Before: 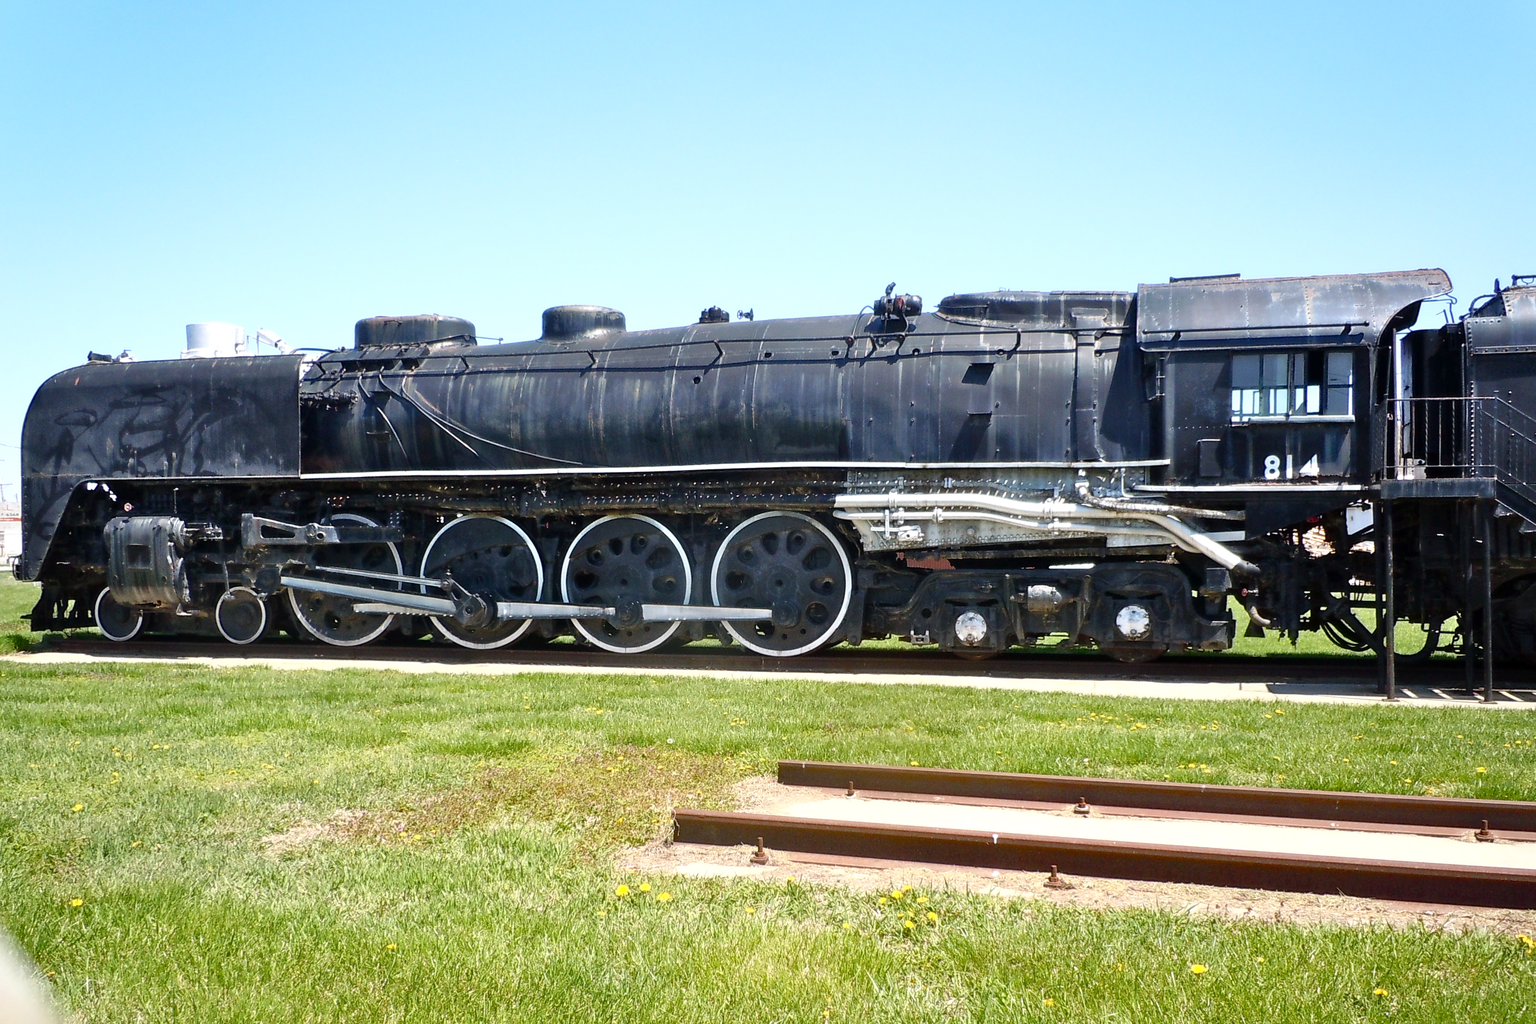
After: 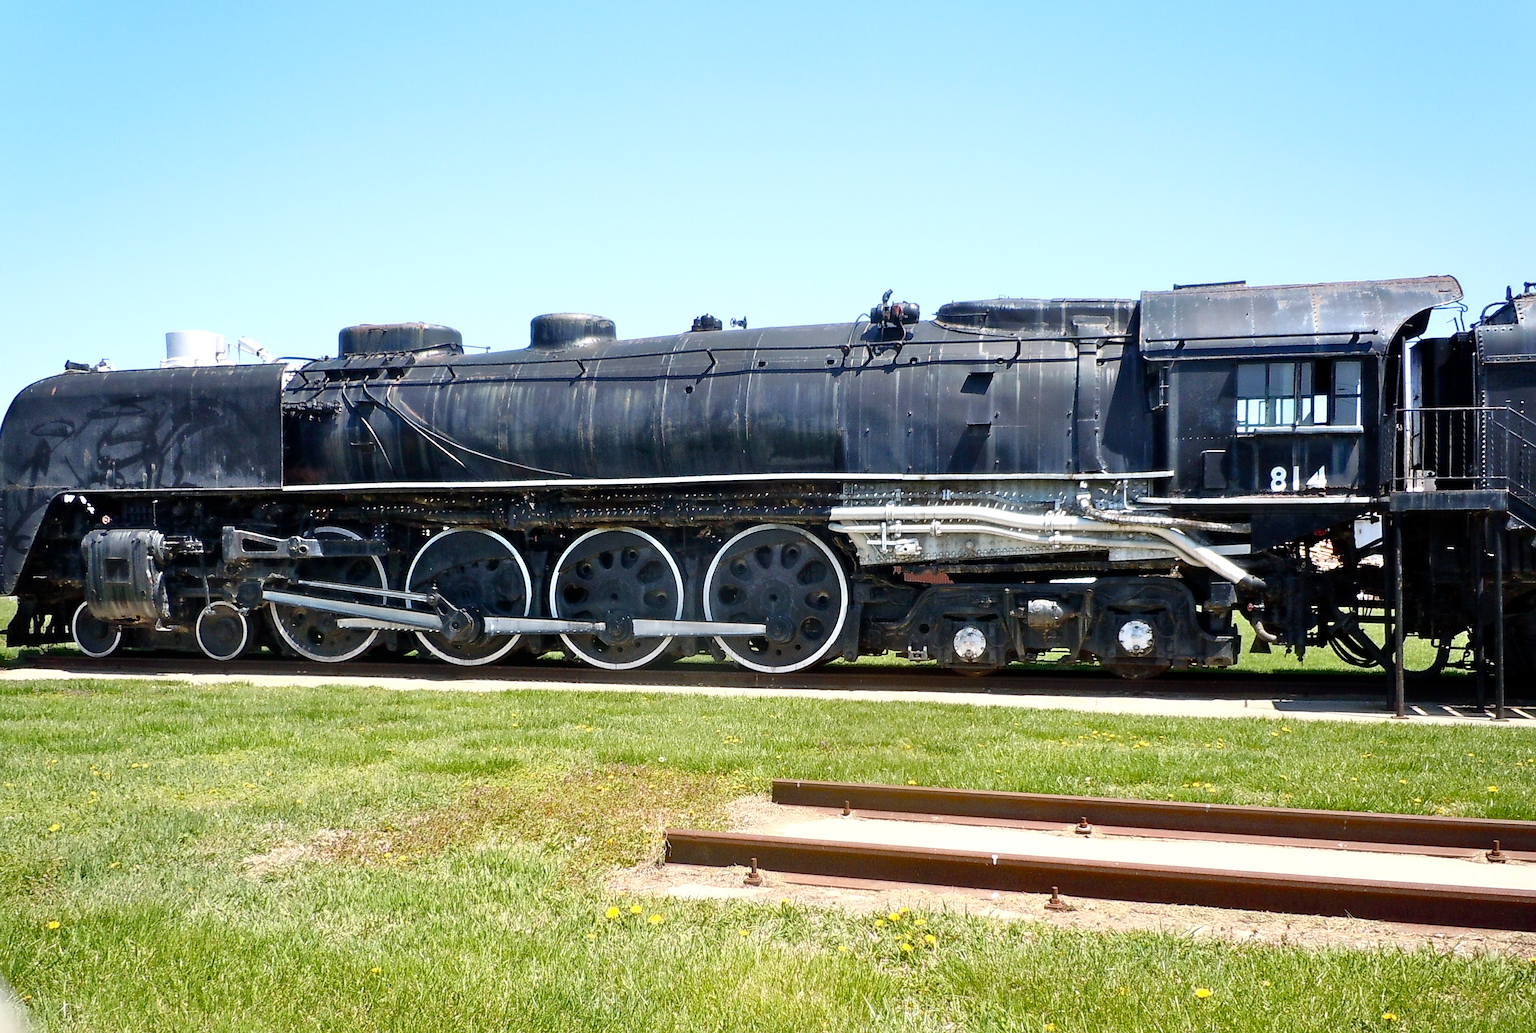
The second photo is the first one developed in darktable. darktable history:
sharpen: amount 0.212
crop and rotate: left 1.614%, right 0.765%, bottom 1.453%
